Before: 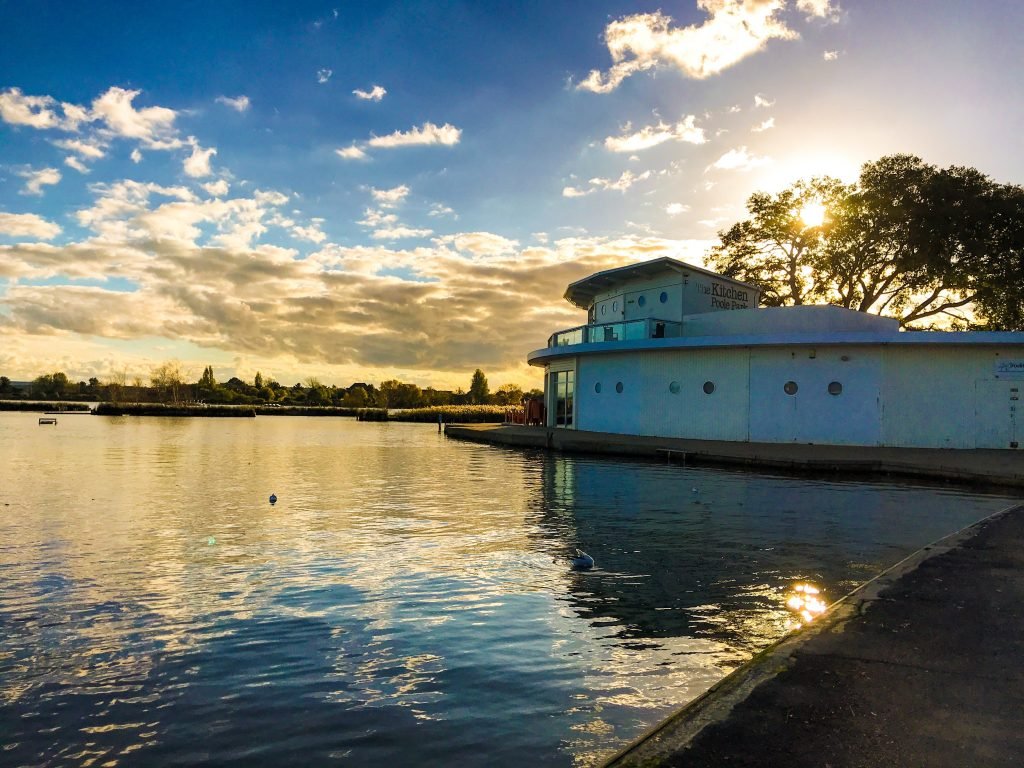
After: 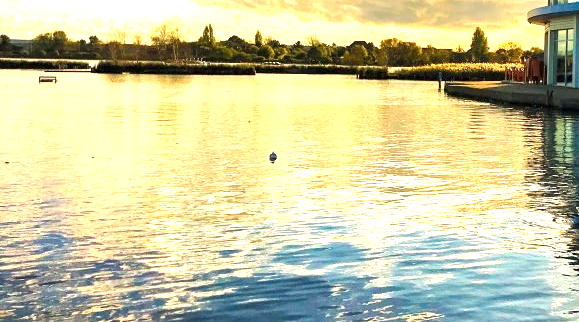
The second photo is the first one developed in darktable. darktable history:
levels: levels [0, 0.498, 1]
exposure: exposure 1.229 EV, compensate highlight preservation false
crop: top 44.623%, right 43.443%, bottom 13.321%
